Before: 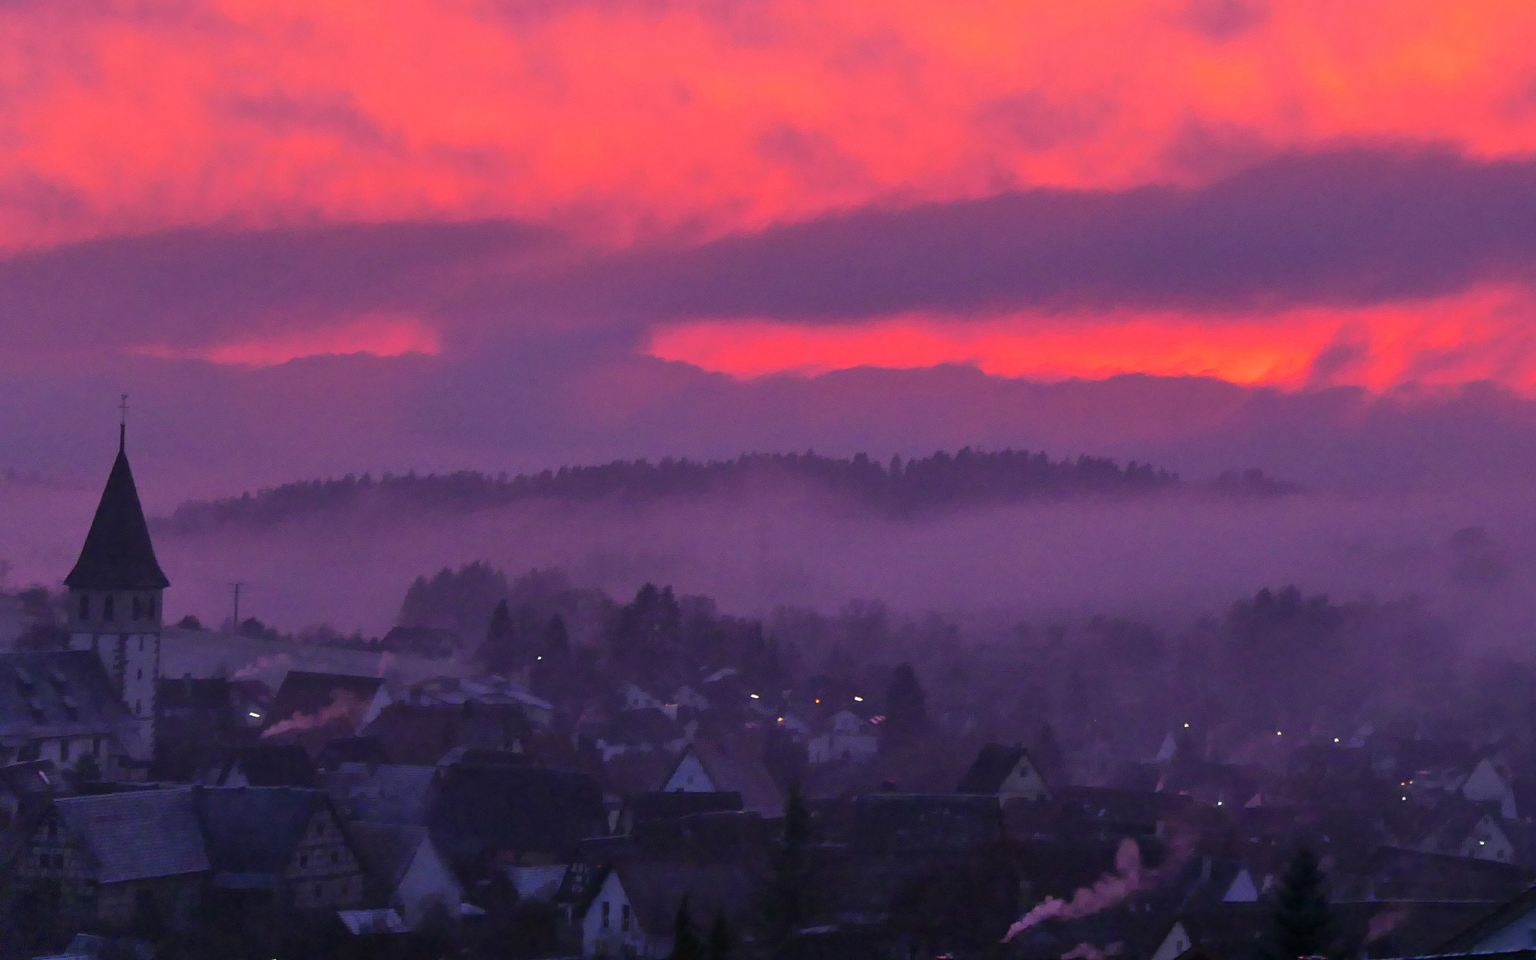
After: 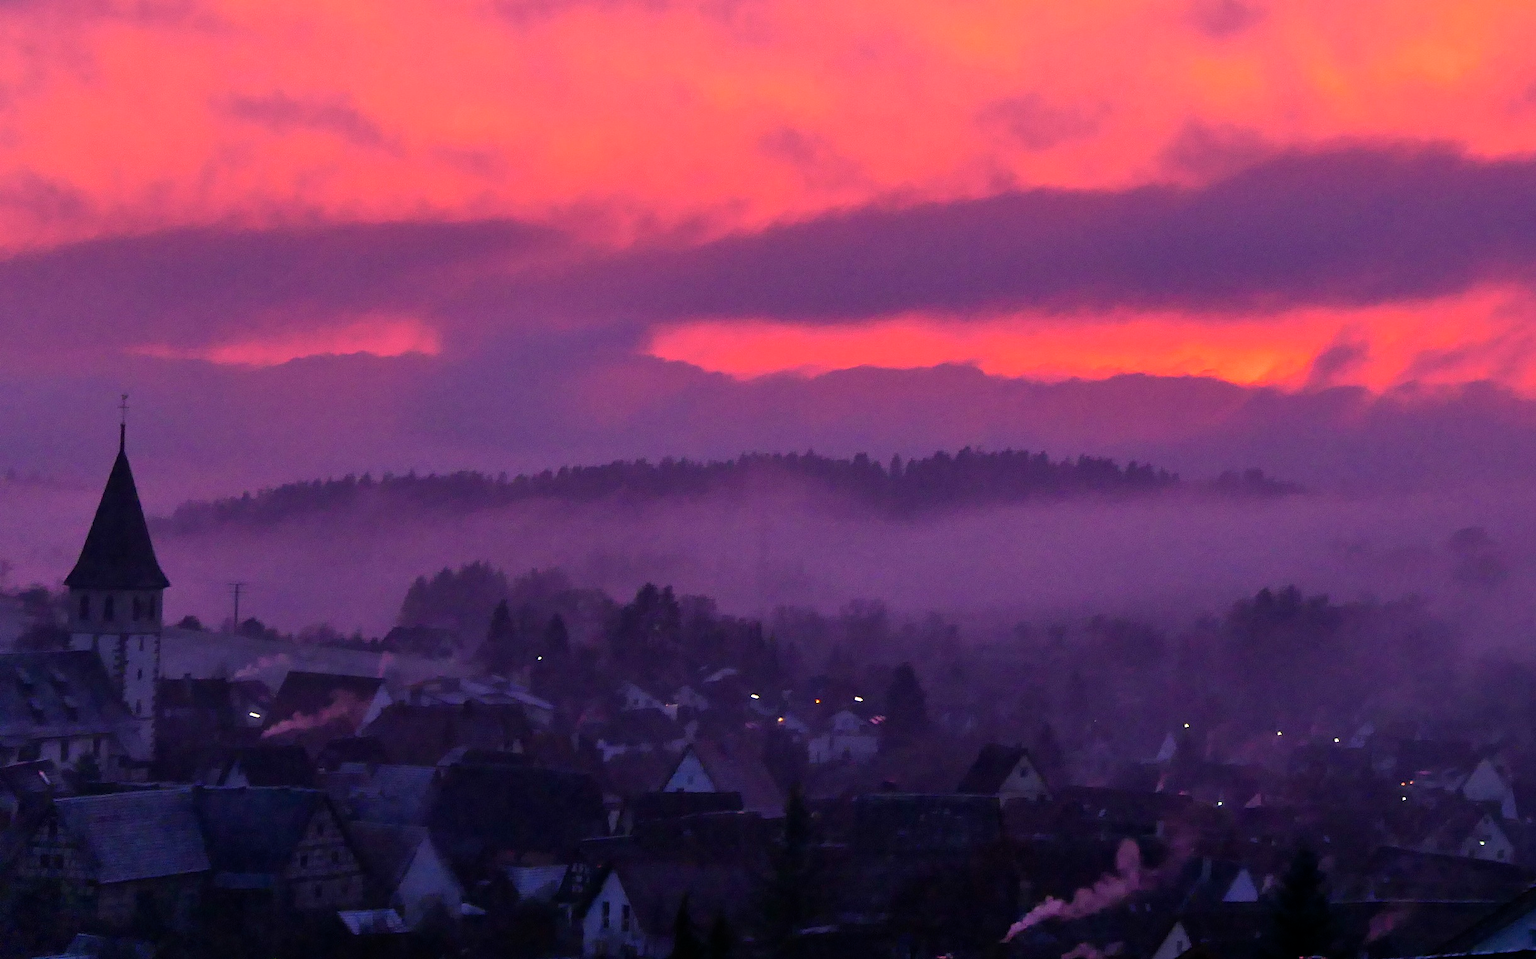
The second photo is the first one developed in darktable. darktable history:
color balance rgb: shadows lift › luminance -20%, power › hue 72.24°, highlights gain › luminance 15%, global offset › hue 171.6°, perceptual saturation grading › highlights -15%, perceptual saturation grading › shadows 25%, global vibrance 30%, contrast 10%
